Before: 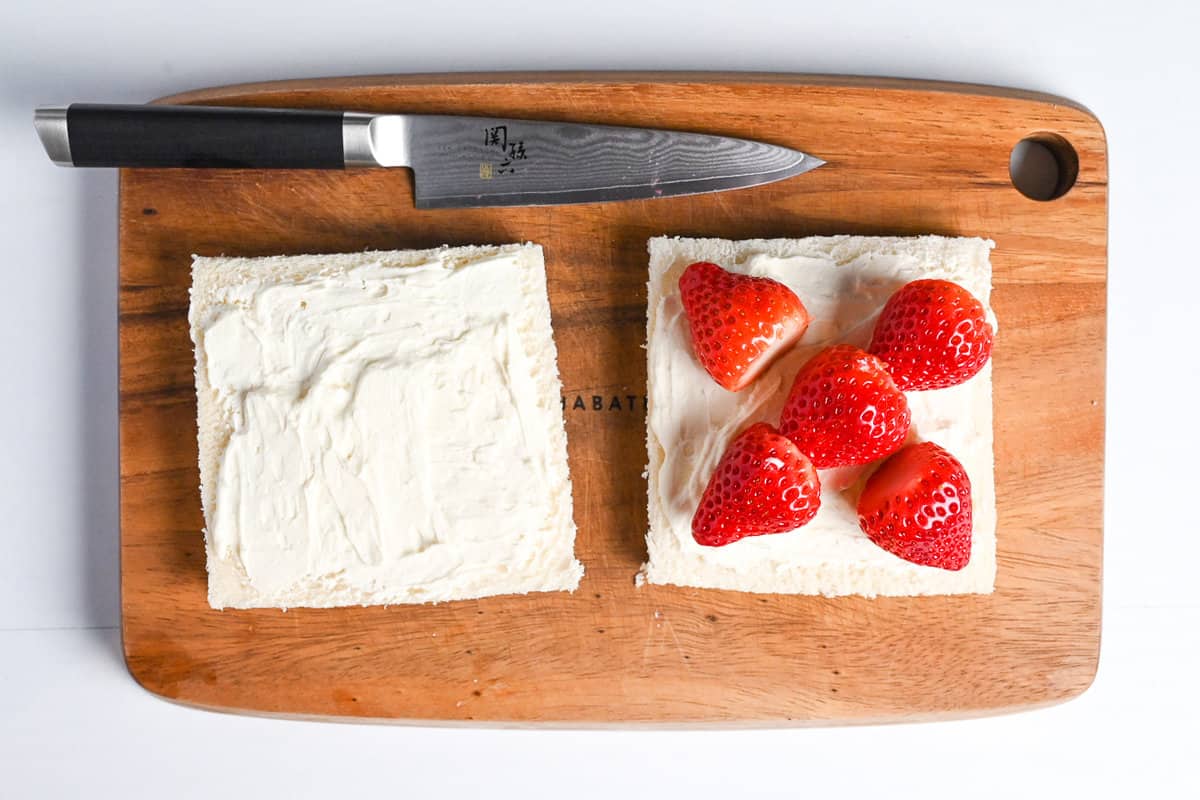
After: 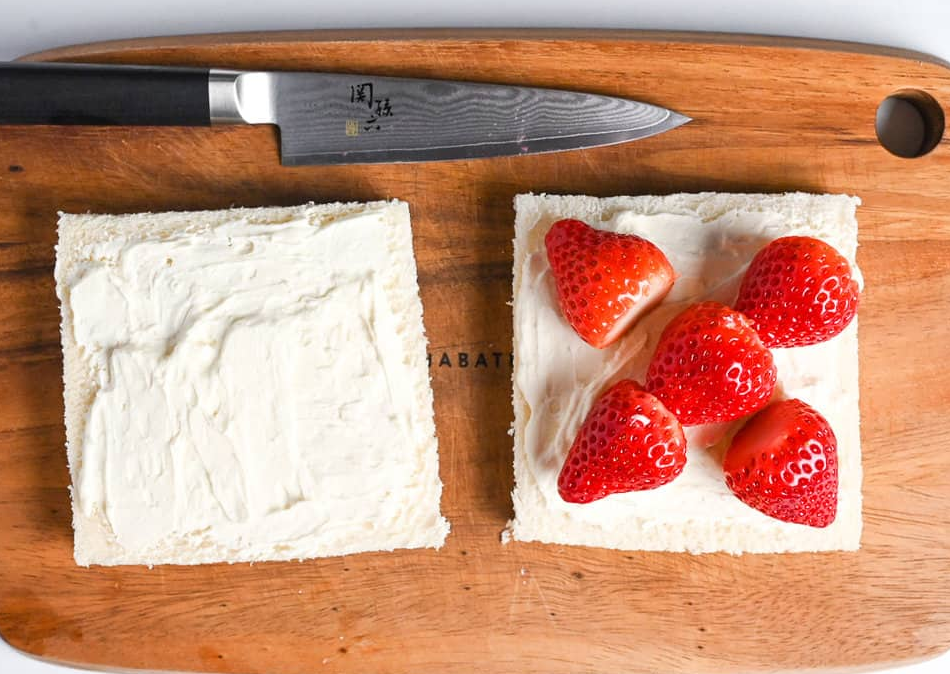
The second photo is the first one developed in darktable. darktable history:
white balance: emerald 1
crop: left 11.225%, top 5.381%, right 9.565%, bottom 10.314%
